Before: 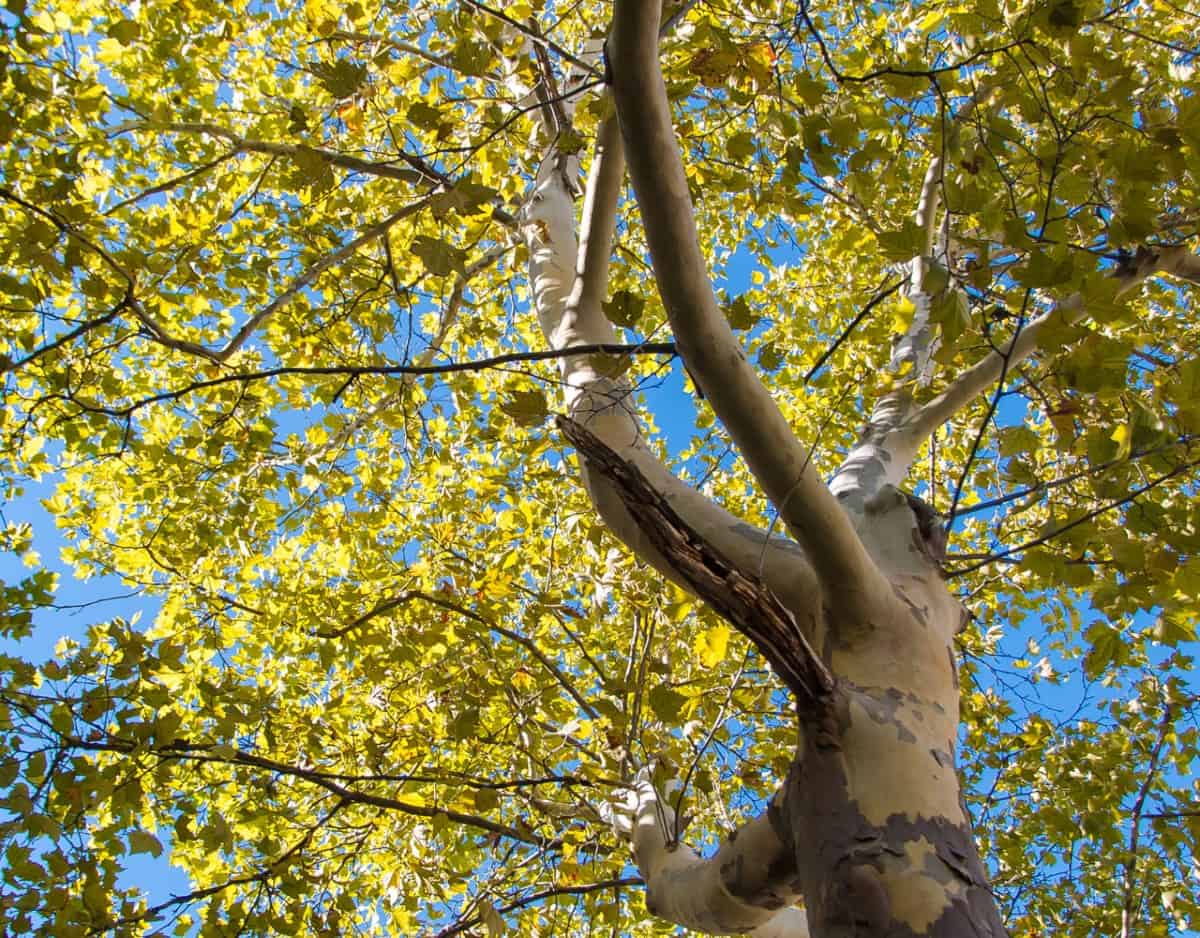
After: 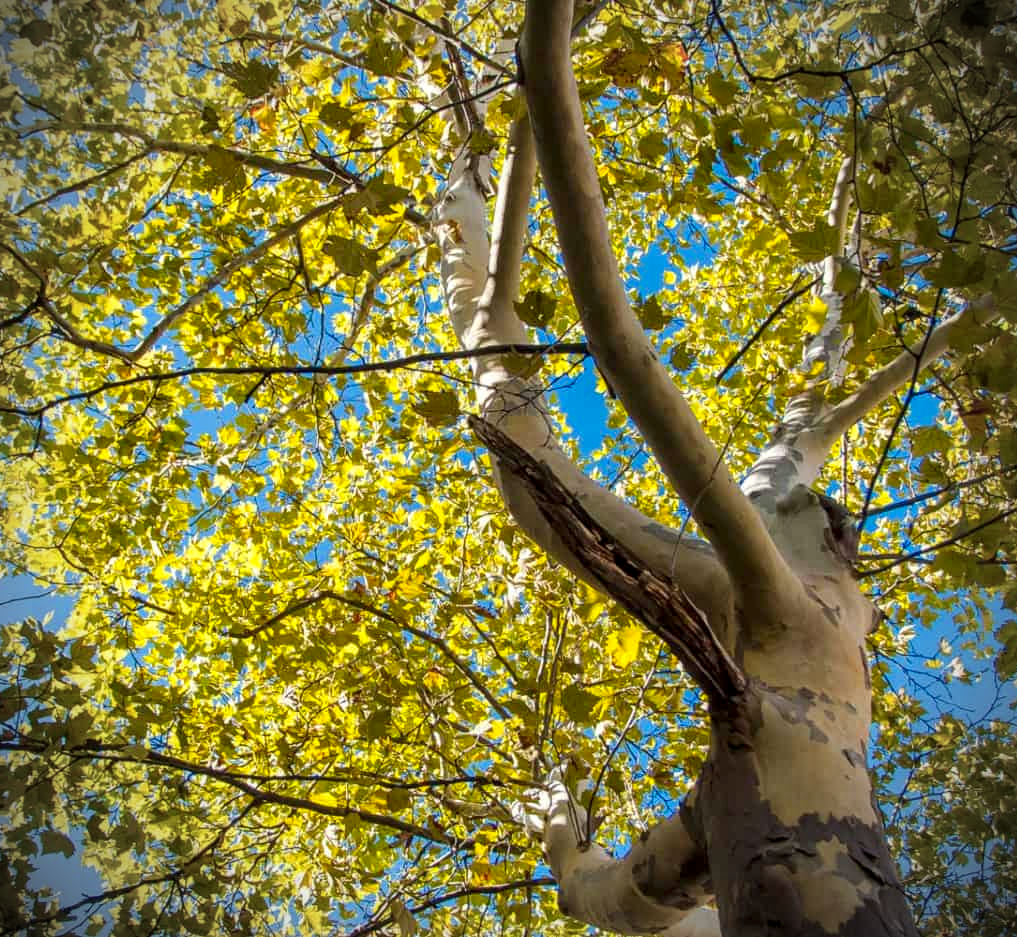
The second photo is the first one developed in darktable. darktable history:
crop: left 7.384%, right 7.795%
color calibration: output R [0.972, 0.068, -0.094, 0], output G [-0.178, 1.216, -0.086, 0], output B [0.095, -0.136, 0.98, 0], illuminant same as pipeline (D50), adaptation XYZ, x 0.346, y 0.358, temperature 5018.97 K
local contrast: on, module defaults
vignetting: brightness -0.807
